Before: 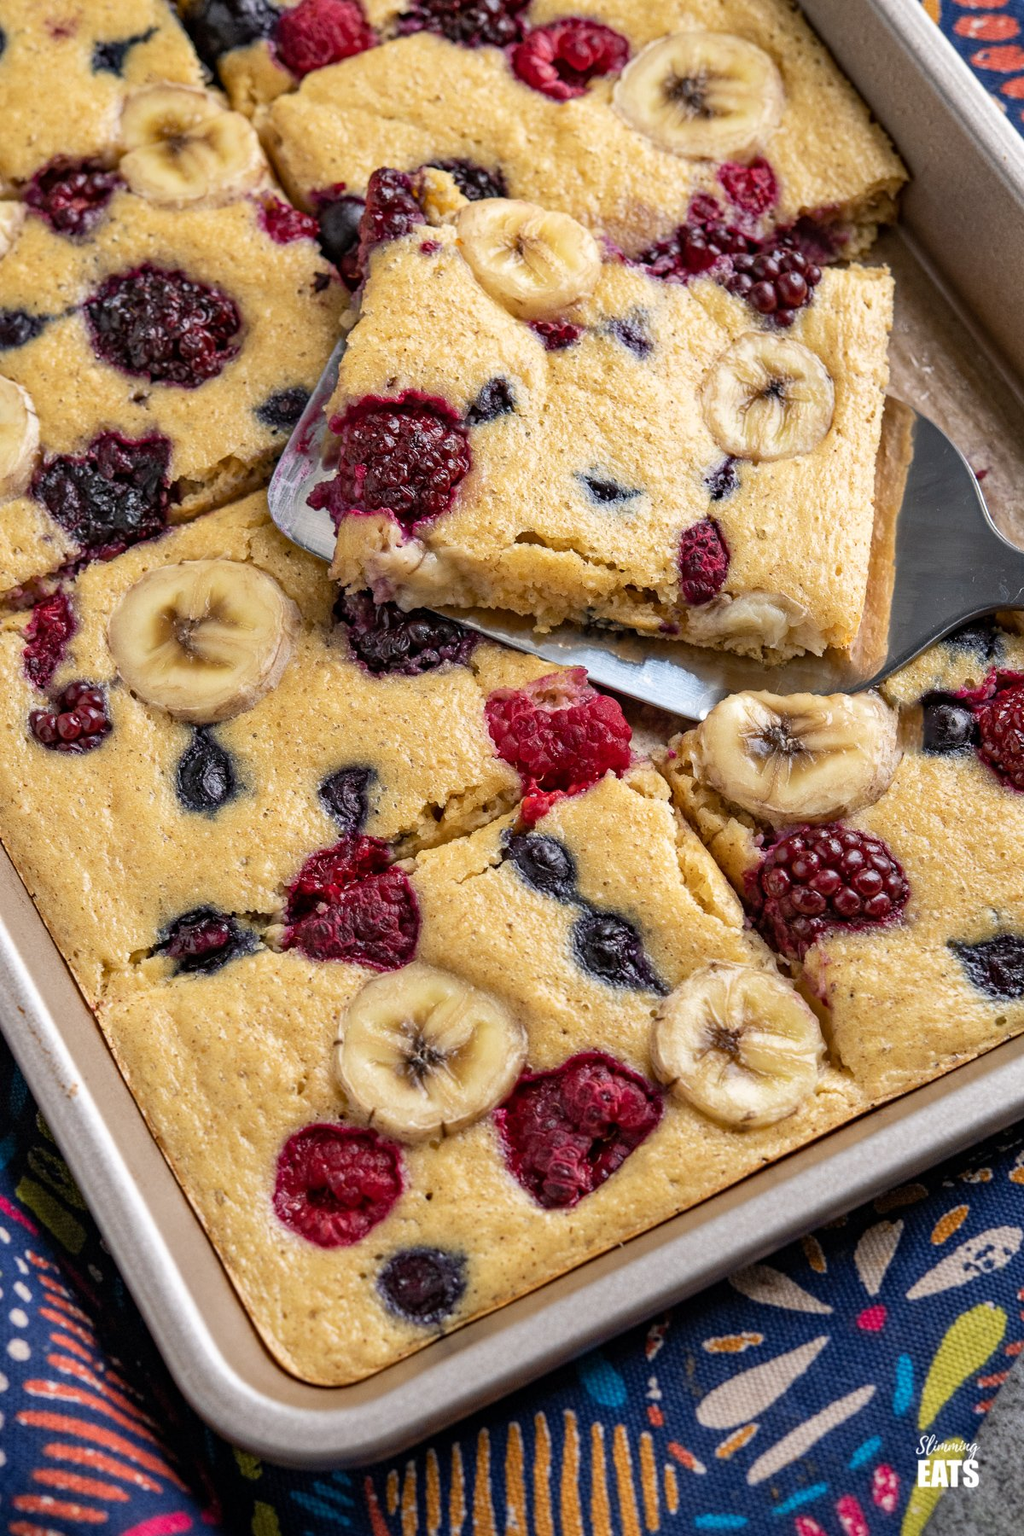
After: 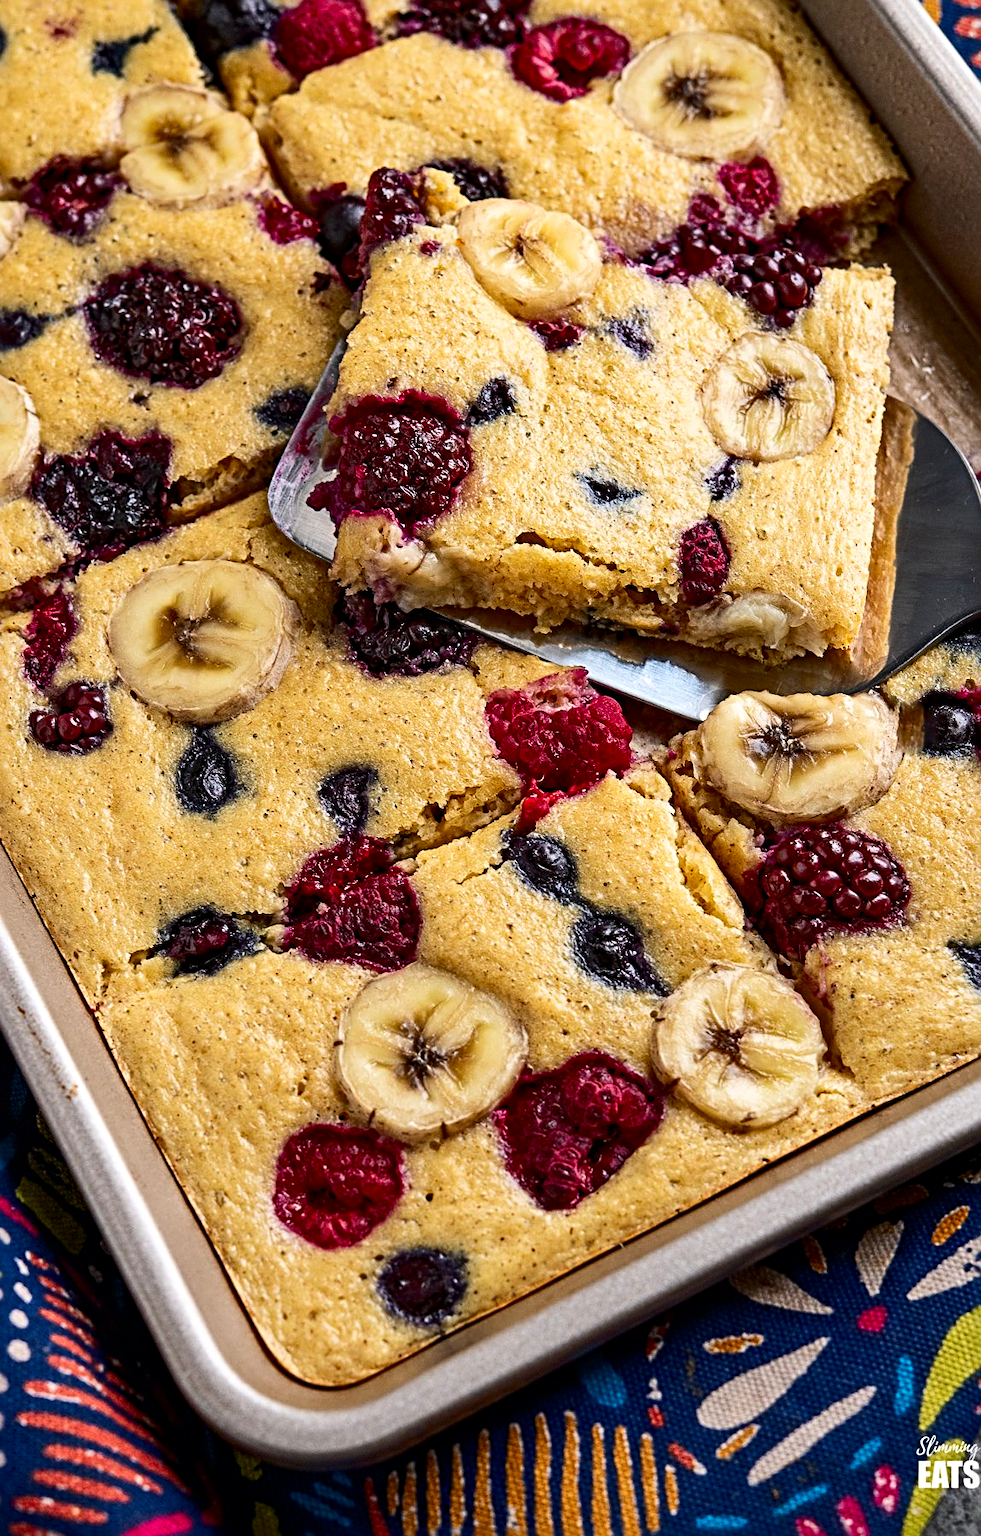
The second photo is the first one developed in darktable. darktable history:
exposure: compensate highlight preservation false
crop: right 4.113%, bottom 0.021%
sharpen: radius 3.949
levels: gray 50.79%
contrast brightness saturation: contrast 0.19, brightness -0.113, saturation 0.207
